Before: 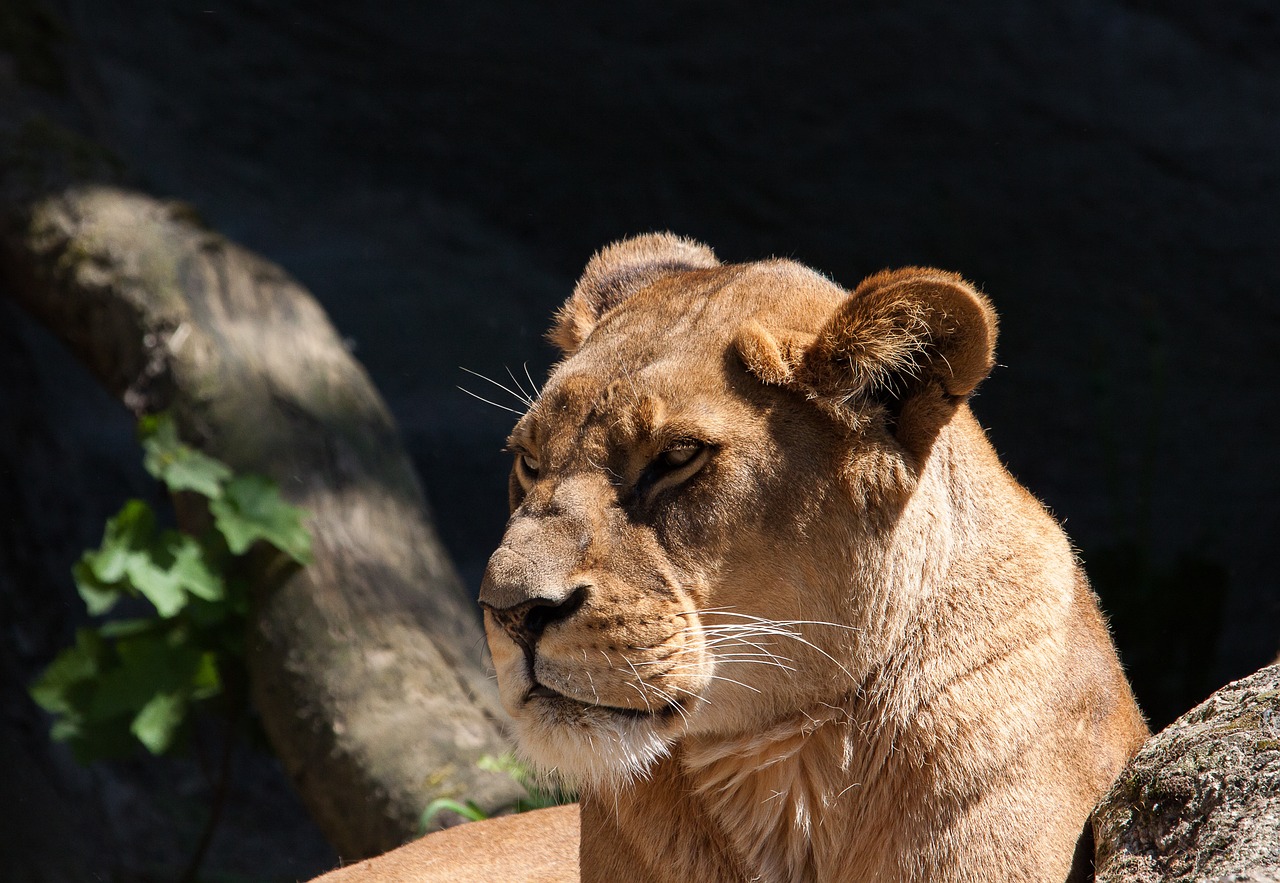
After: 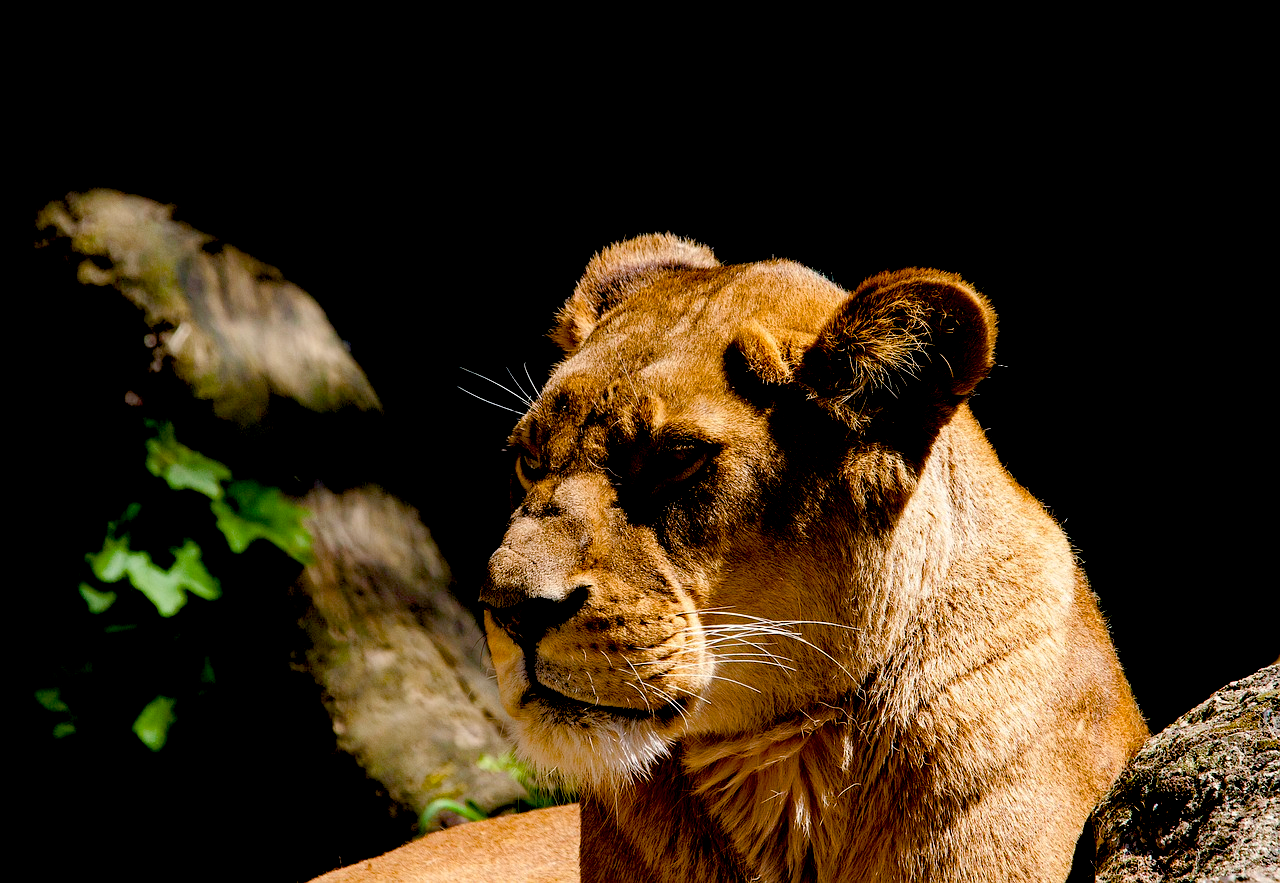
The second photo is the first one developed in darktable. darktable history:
color balance rgb: perceptual saturation grading › global saturation 39.601%, perceptual saturation grading › highlights -24.76%, perceptual saturation grading › mid-tones 35.052%, perceptual saturation grading › shadows 35.871%, global vibrance 20%
exposure: black level correction 0.047, exposure 0.013 EV, compensate highlight preservation false
